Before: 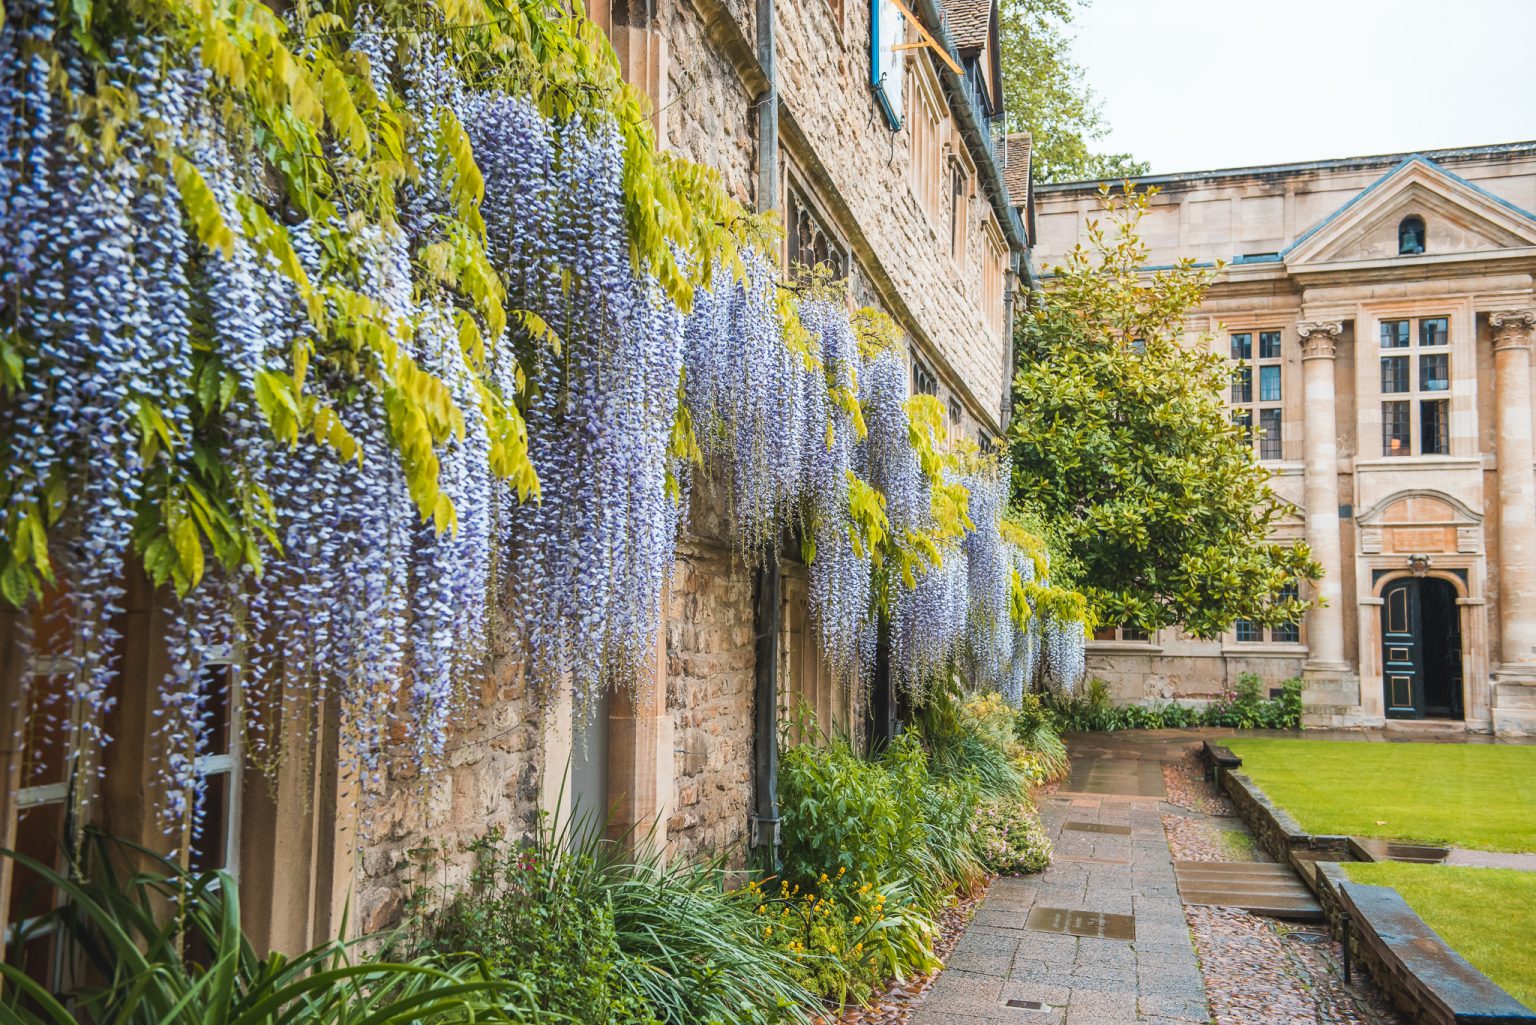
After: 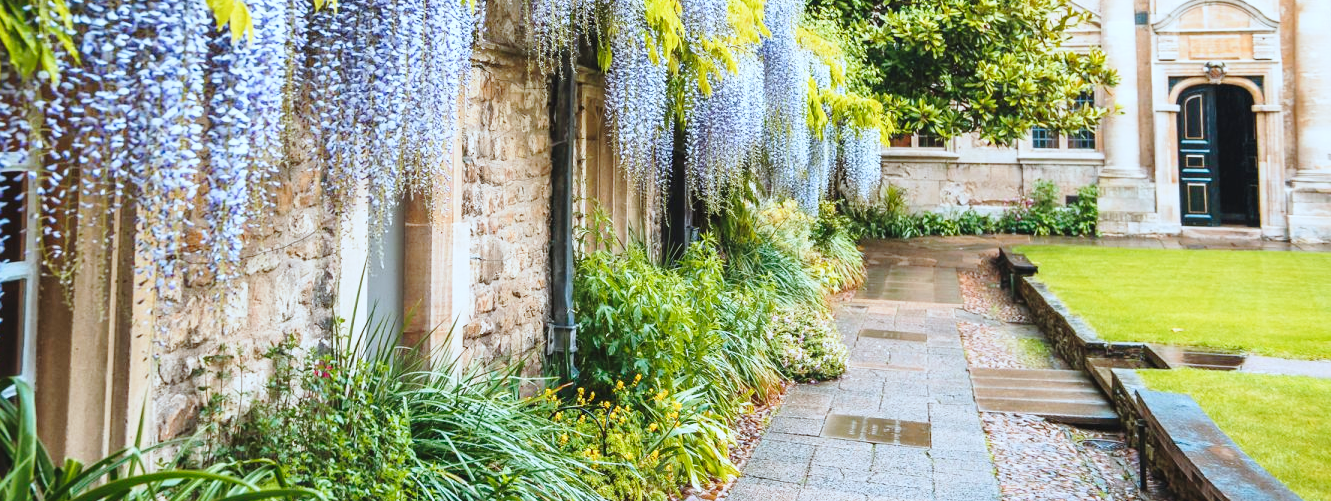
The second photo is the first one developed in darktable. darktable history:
base curve: curves: ch0 [(0, 0) (0.028, 0.03) (0.121, 0.232) (0.46, 0.748) (0.859, 0.968) (1, 1)], preserve colors none
crop and rotate: left 13.306%, top 48.129%, bottom 2.928%
color correction: highlights a* -4.18, highlights b* -10.81
